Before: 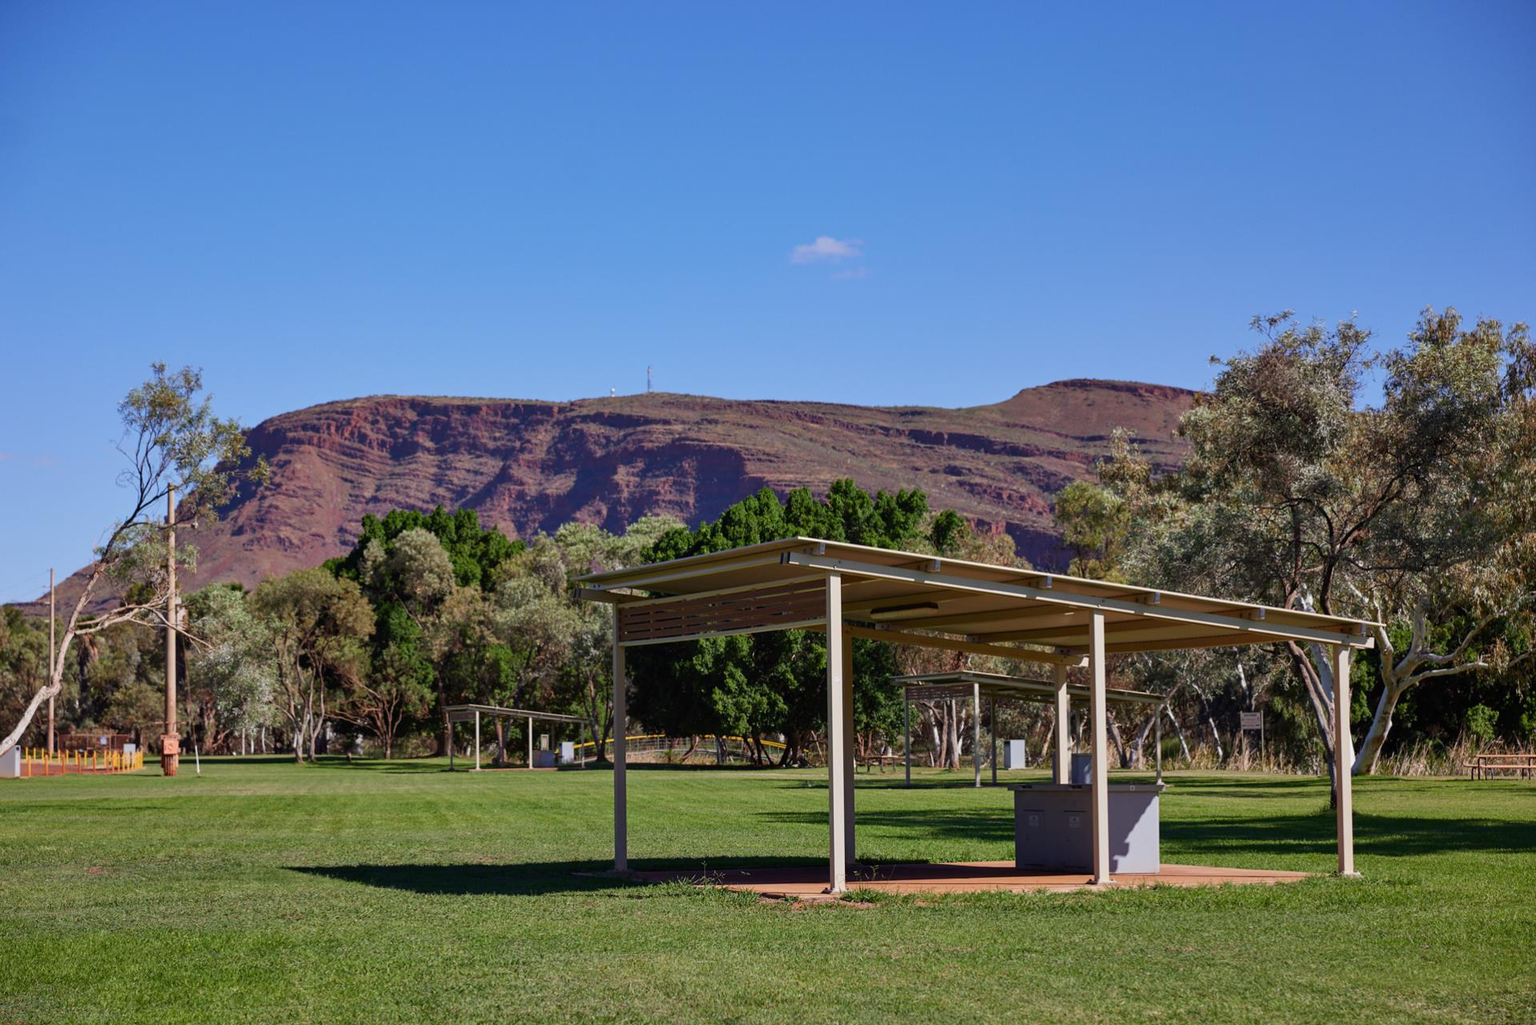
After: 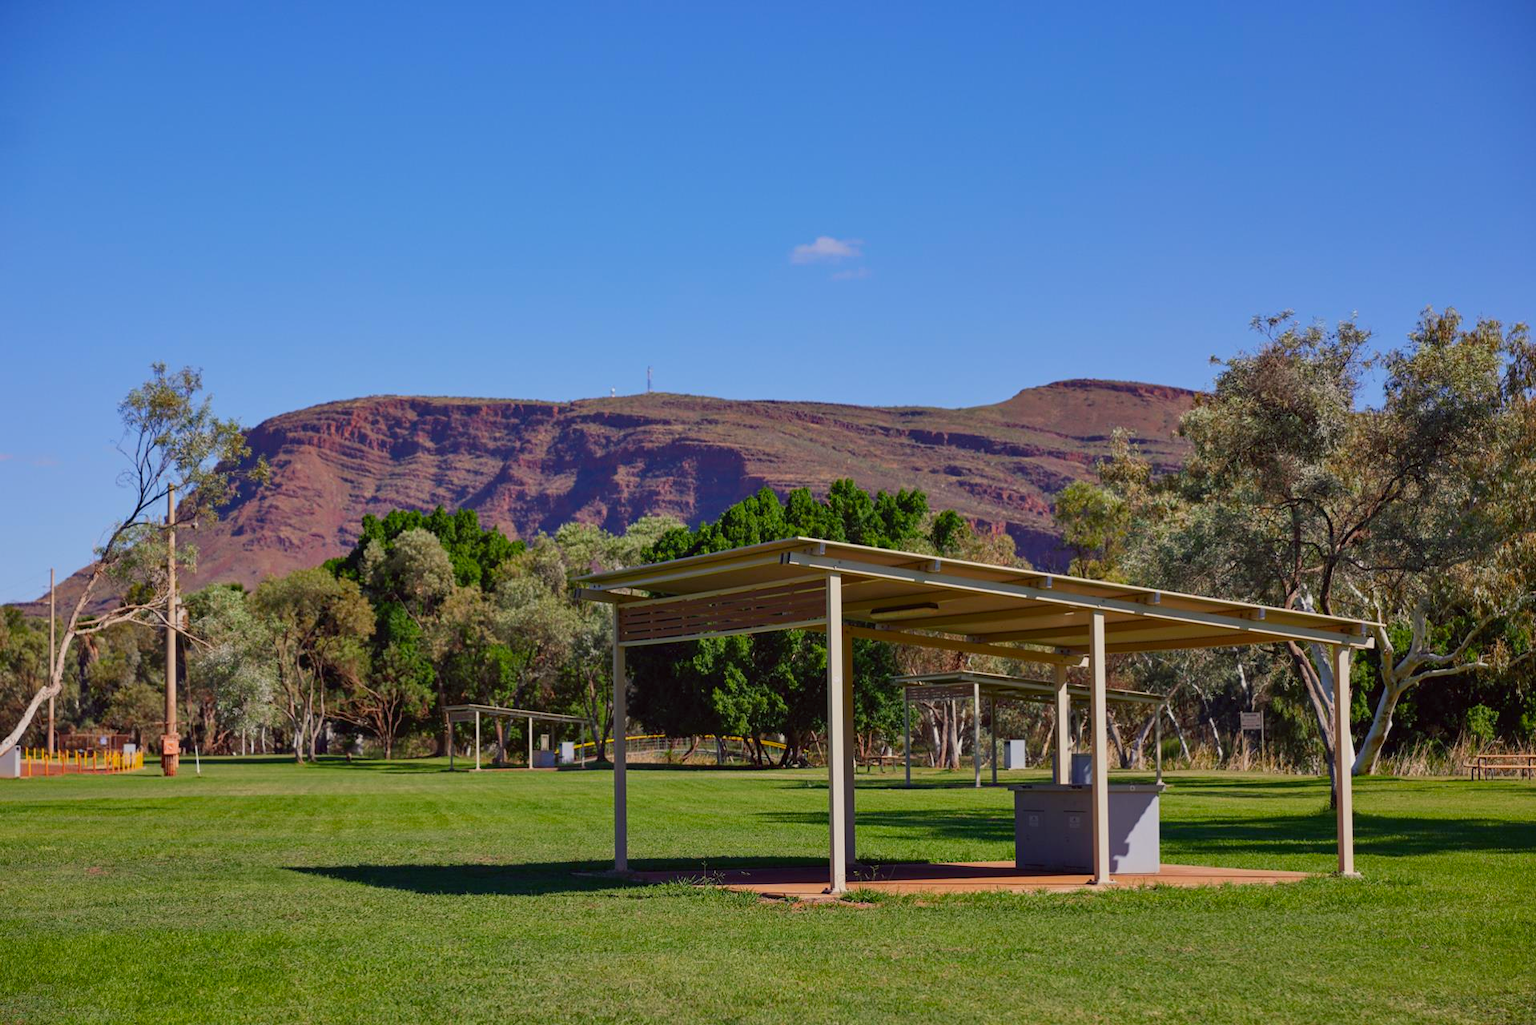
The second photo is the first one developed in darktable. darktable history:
color correction: highlights a* -0.992, highlights b* 4.56, shadows a* 3.51
color balance rgb: shadows lift › chroma 2.039%, shadows lift › hue 186.64°, power › hue 74.18°, perceptual saturation grading › global saturation 19.654%, contrast -10.087%
